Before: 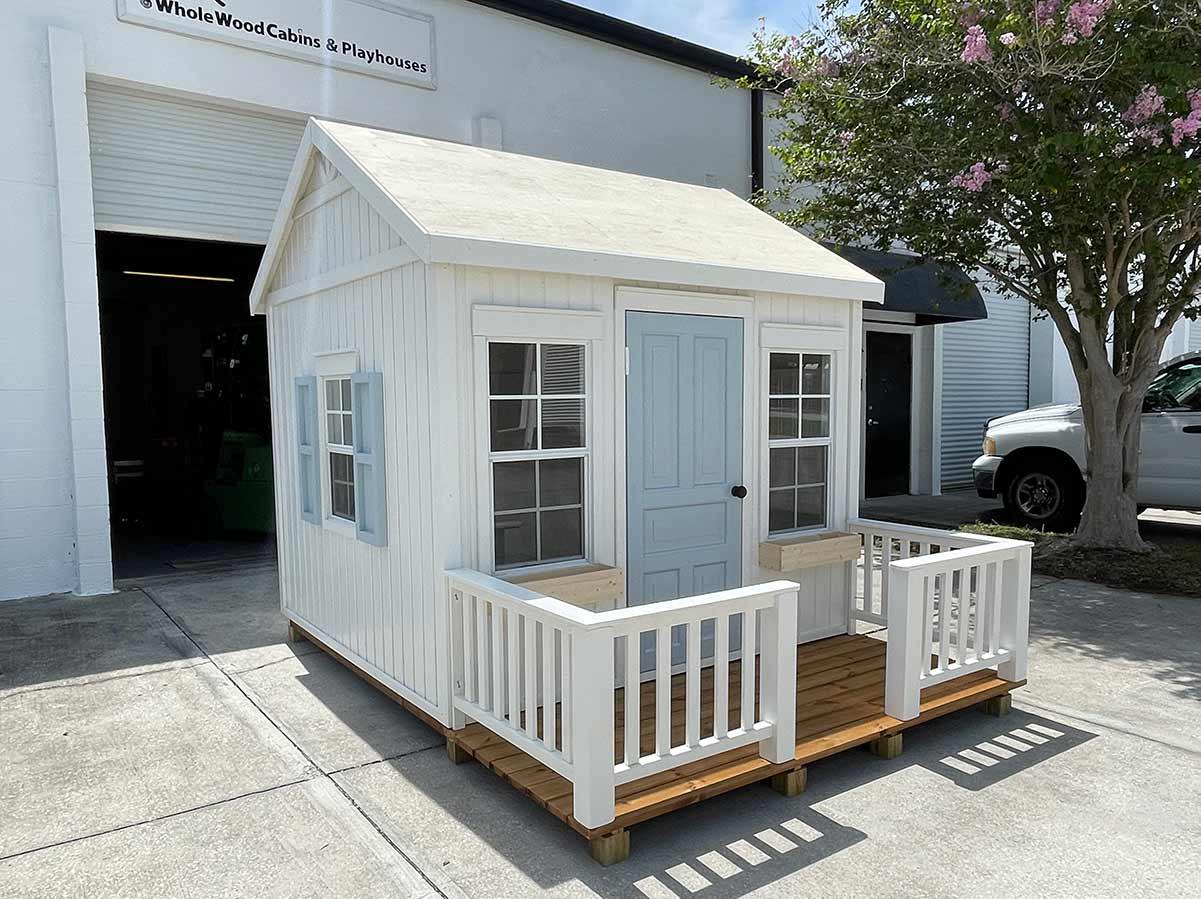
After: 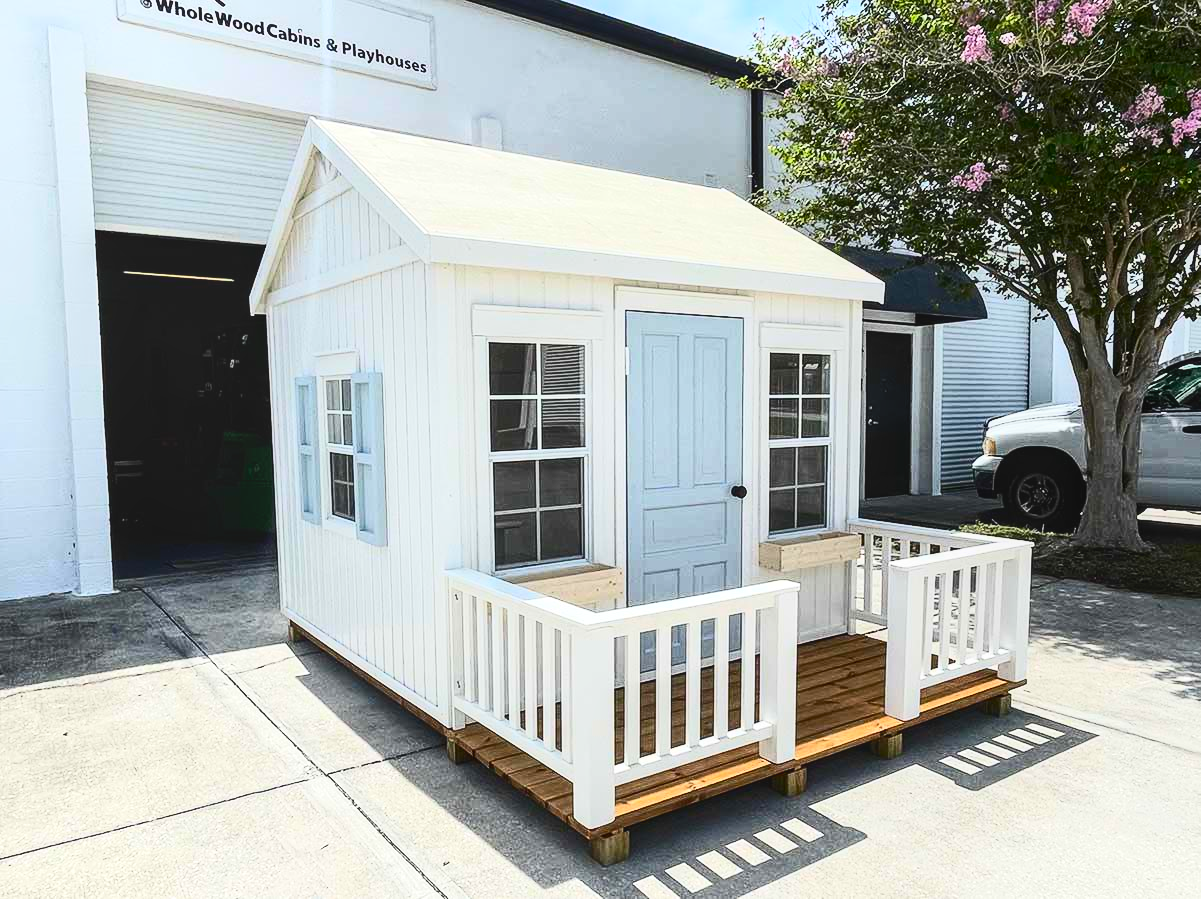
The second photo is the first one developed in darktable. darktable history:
local contrast: detail 110%
contrast brightness saturation: contrast 0.403, brightness 0.103, saturation 0.213
exposure: exposure 0.297 EV, compensate highlight preservation false
